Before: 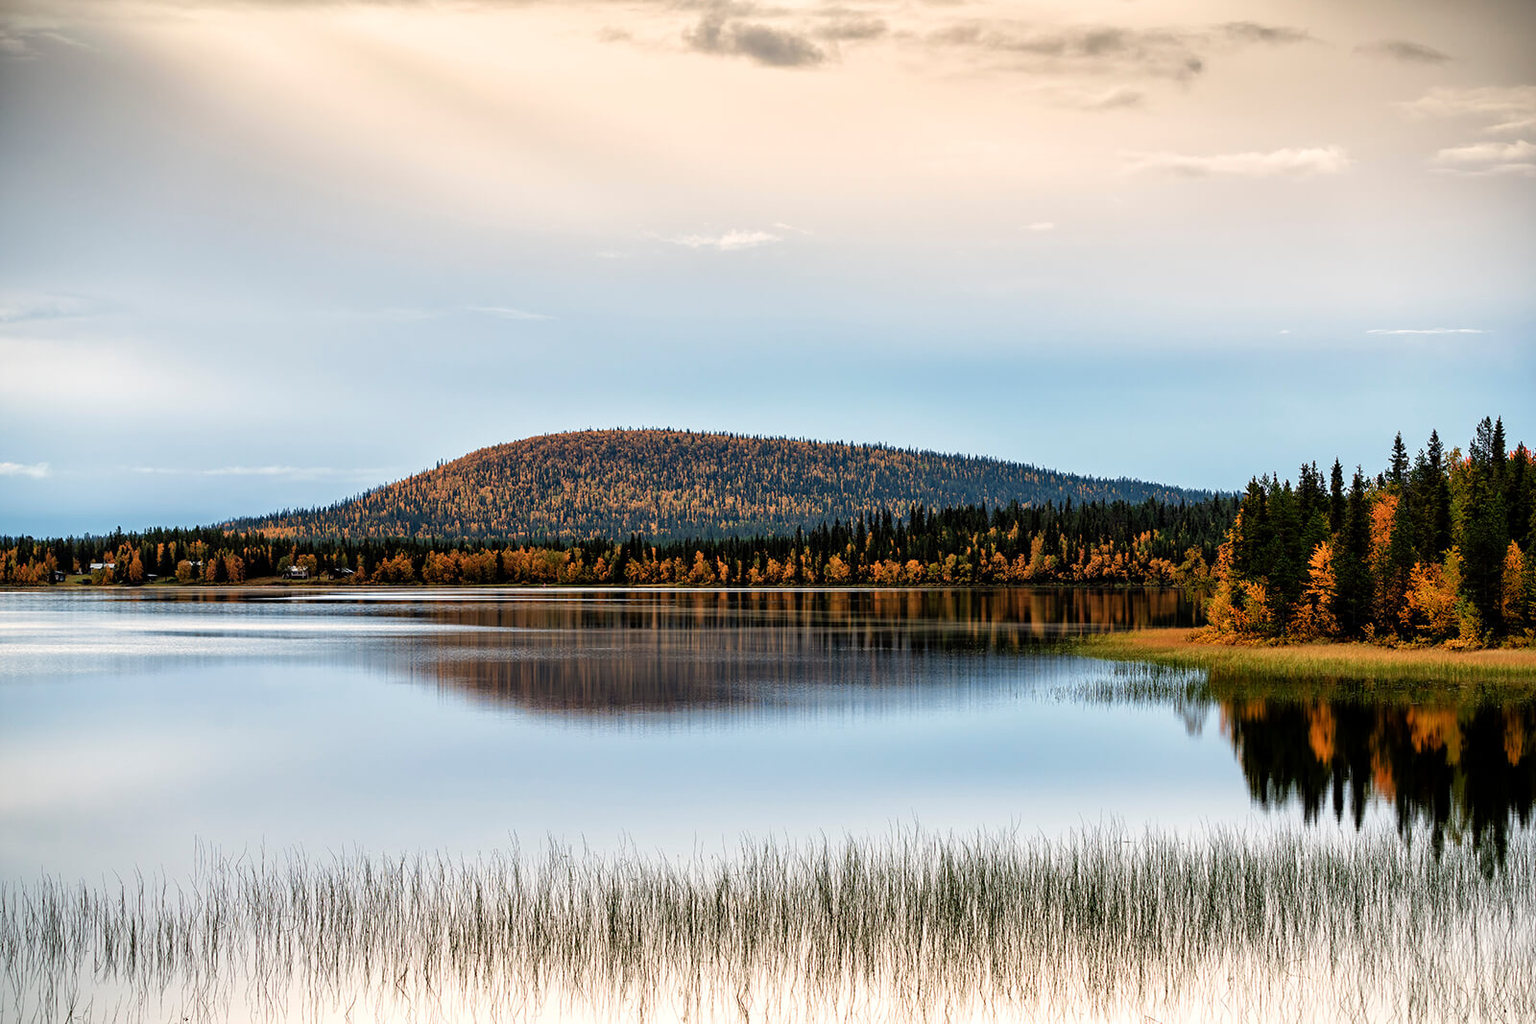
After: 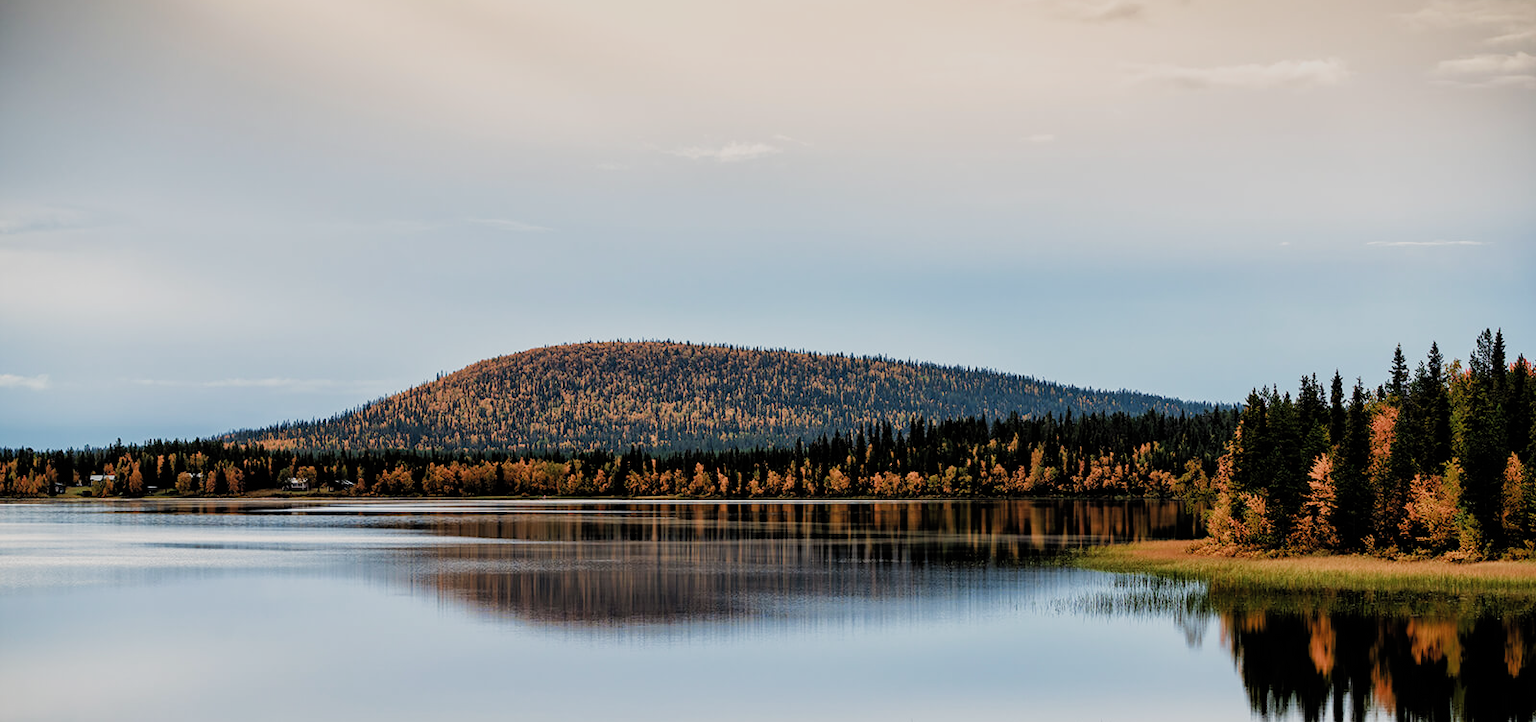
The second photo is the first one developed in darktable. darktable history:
crop and rotate: top 8.672%, bottom 20.712%
filmic rgb: black relative exposure -8.03 EV, white relative exposure 4.01 EV, threshold 2.96 EV, hardness 4.19, color science v4 (2020), enable highlight reconstruction true
